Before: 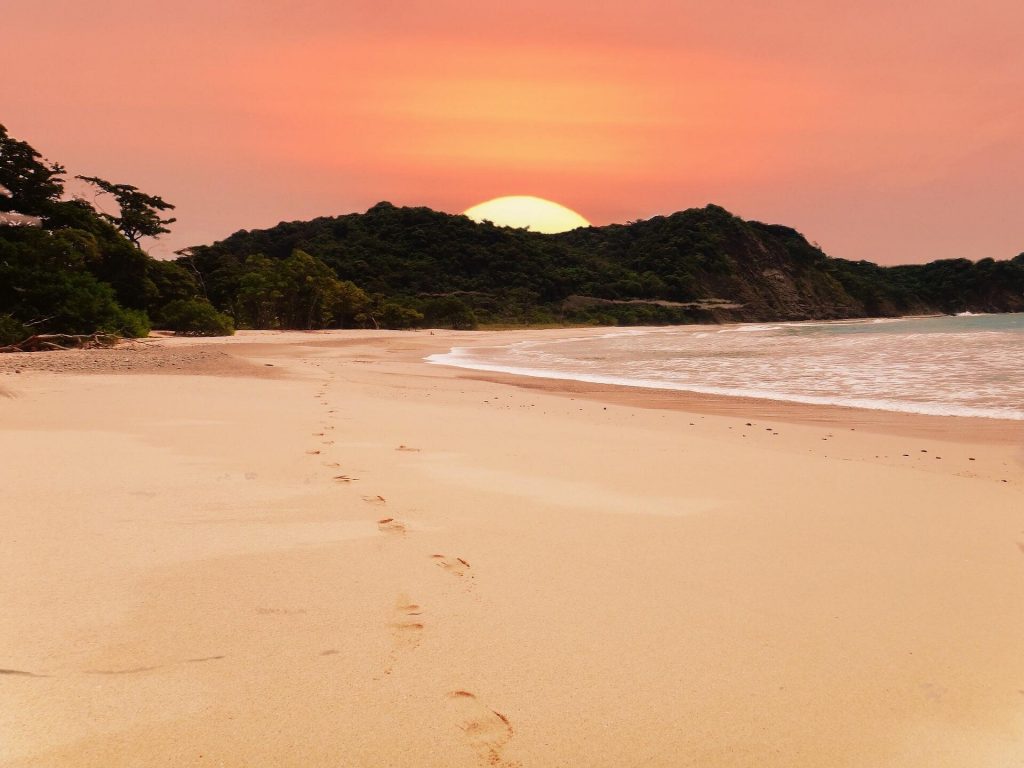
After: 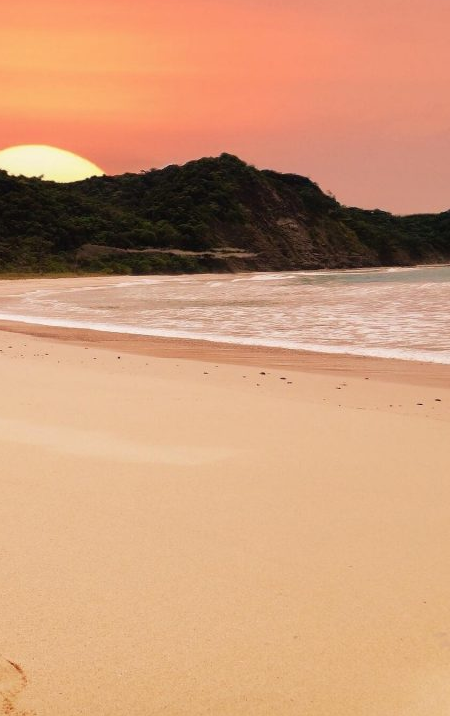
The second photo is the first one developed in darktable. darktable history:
crop: left 47.499%, top 6.726%, right 8.081%
